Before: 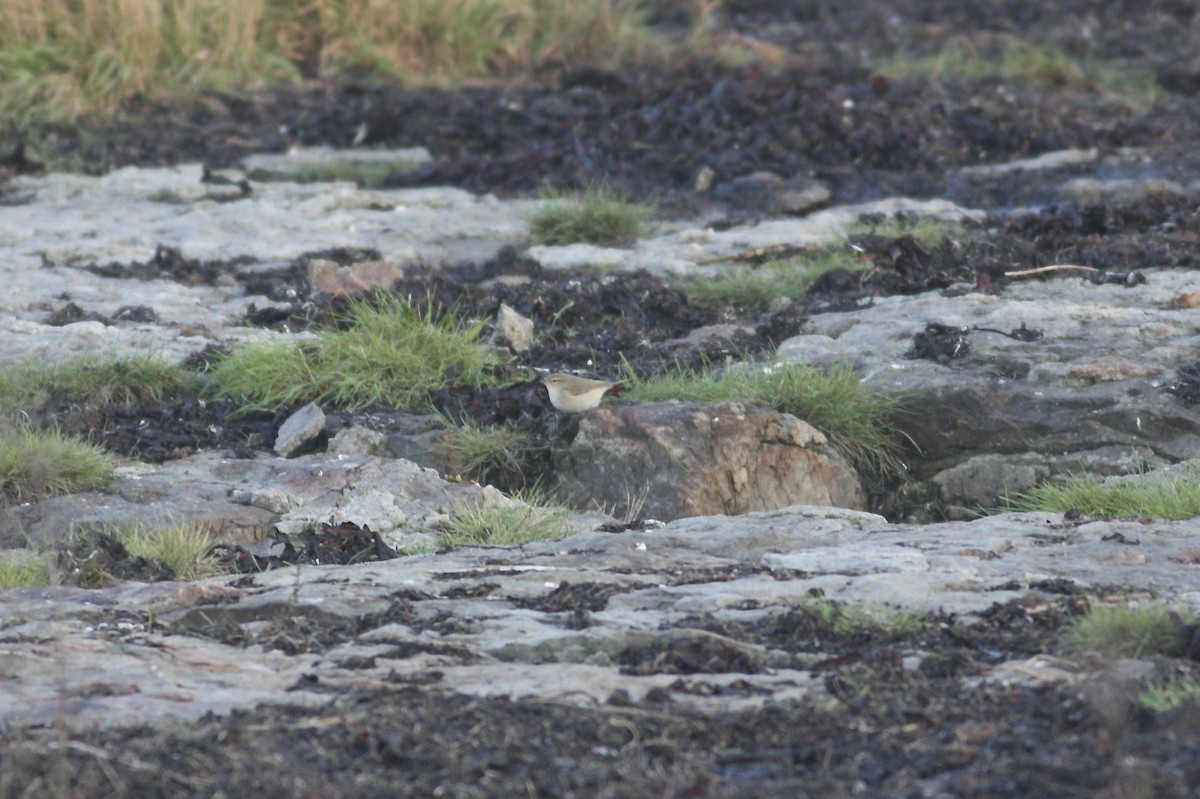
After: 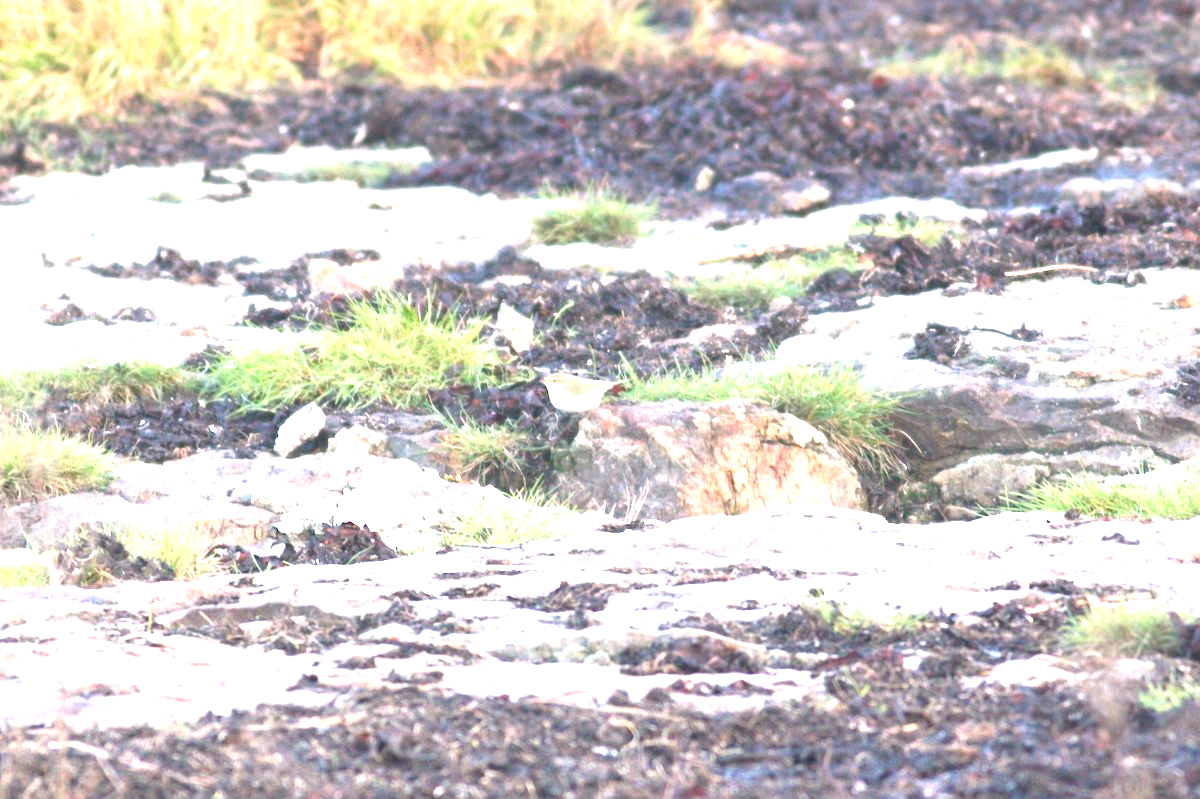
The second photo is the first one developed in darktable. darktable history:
contrast brightness saturation: contrast 0.044, saturation 0.074
color correction: highlights a* 8.12, highlights b* 4.13
exposure: black level correction 0, exposure 2.102 EV, compensate exposure bias true, compensate highlight preservation false
tone curve: curves: ch0 [(0, 0) (0.003, 0.026) (0.011, 0.024) (0.025, 0.022) (0.044, 0.031) (0.069, 0.067) (0.1, 0.094) (0.136, 0.102) (0.177, 0.14) (0.224, 0.189) (0.277, 0.238) (0.335, 0.325) (0.399, 0.379) (0.468, 0.453) (0.543, 0.528) (0.623, 0.609) (0.709, 0.695) (0.801, 0.793) (0.898, 0.898) (1, 1)], color space Lab, independent channels, preserve colors none
